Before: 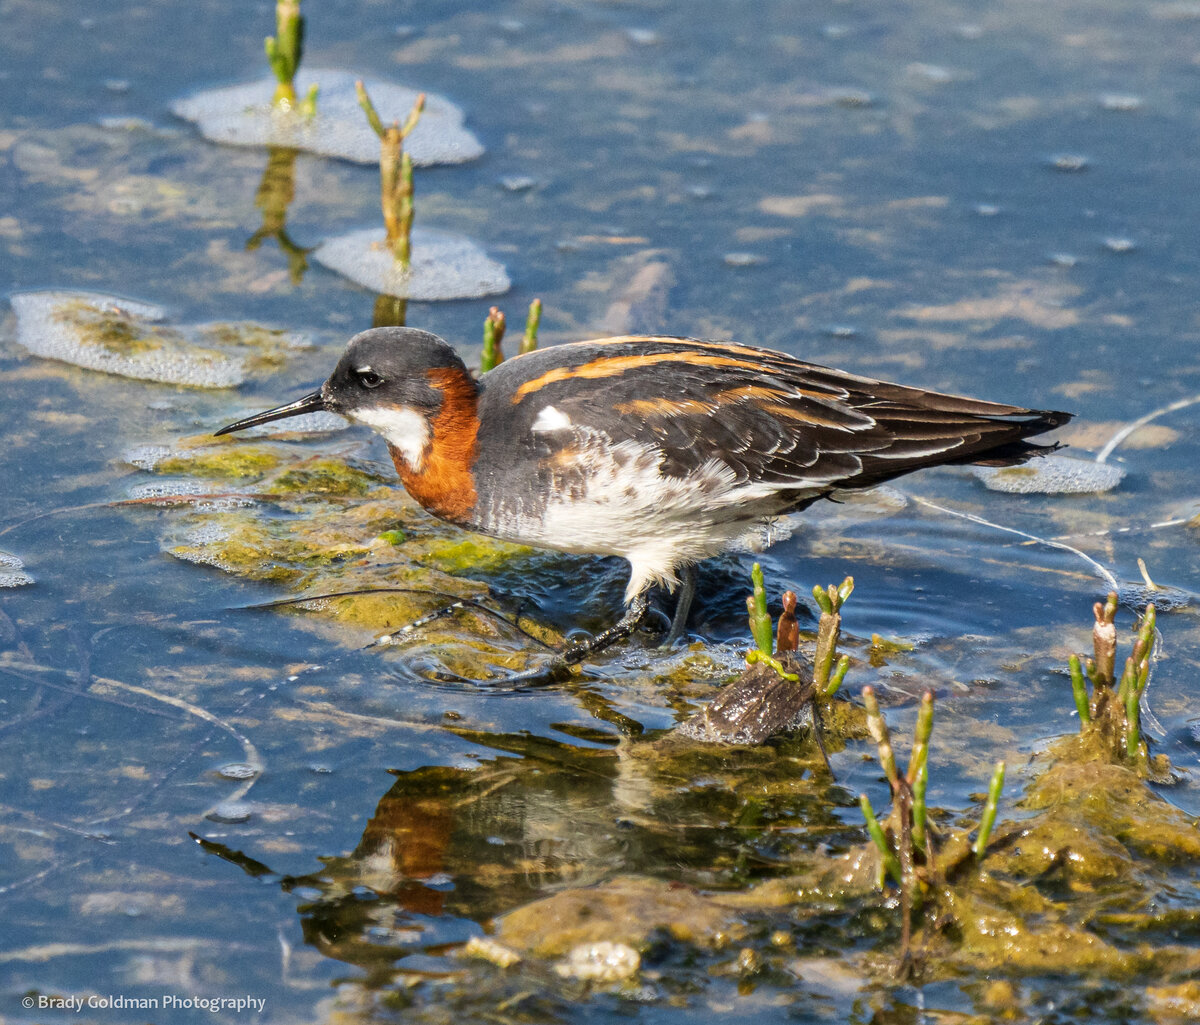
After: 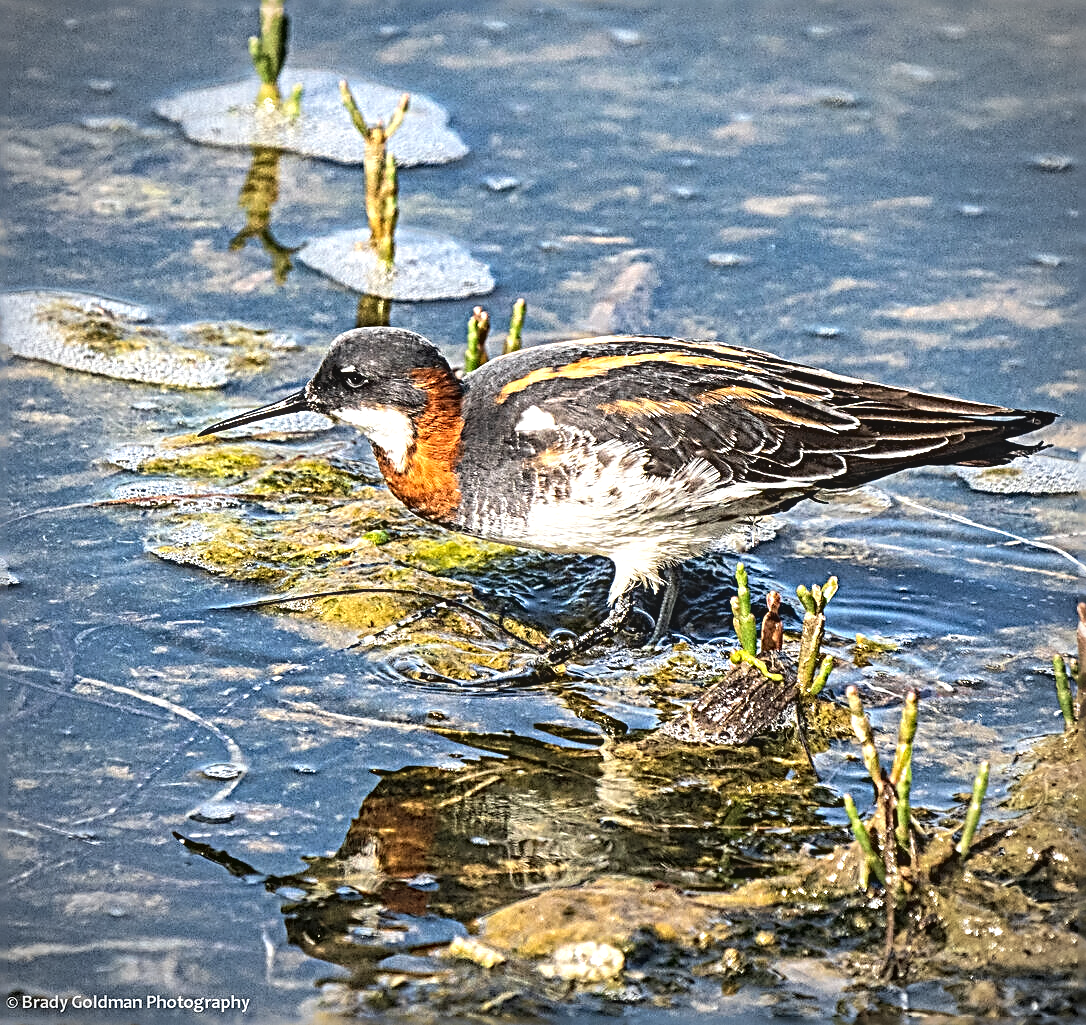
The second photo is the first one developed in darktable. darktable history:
local contrast: detail 109%
color zones: curves: ch1 [(0, 0.523) (0.143, 0.545) (0.286, 0.52) (0.429, 0.506) (0.571, 0.503) (0.714, 0.503) (0.857, 0.508) (1, 0.523)], mix -123.73%
crop and rotate: left 1.339%, right 8.1%
contrast brightness saturation: brightness 0.144
sharpen: radius 3.196, amount 1.714
shadows and highlights: soften with gaussian
vignetting: unbound false
tone equalizer: -8 EV -0.713 EV, -7 EV -0.724 EV, -6 EV -0.611 EV, -5 EV -0.393 EV, -3 EV 0.398 EV, -2 EV 0.6 EV, -1 EV 0.7 EV, +0 EV 0.775 EV, edges refinement/feathering 500, mask exposure compensation -1.57 EV, preserve details no
